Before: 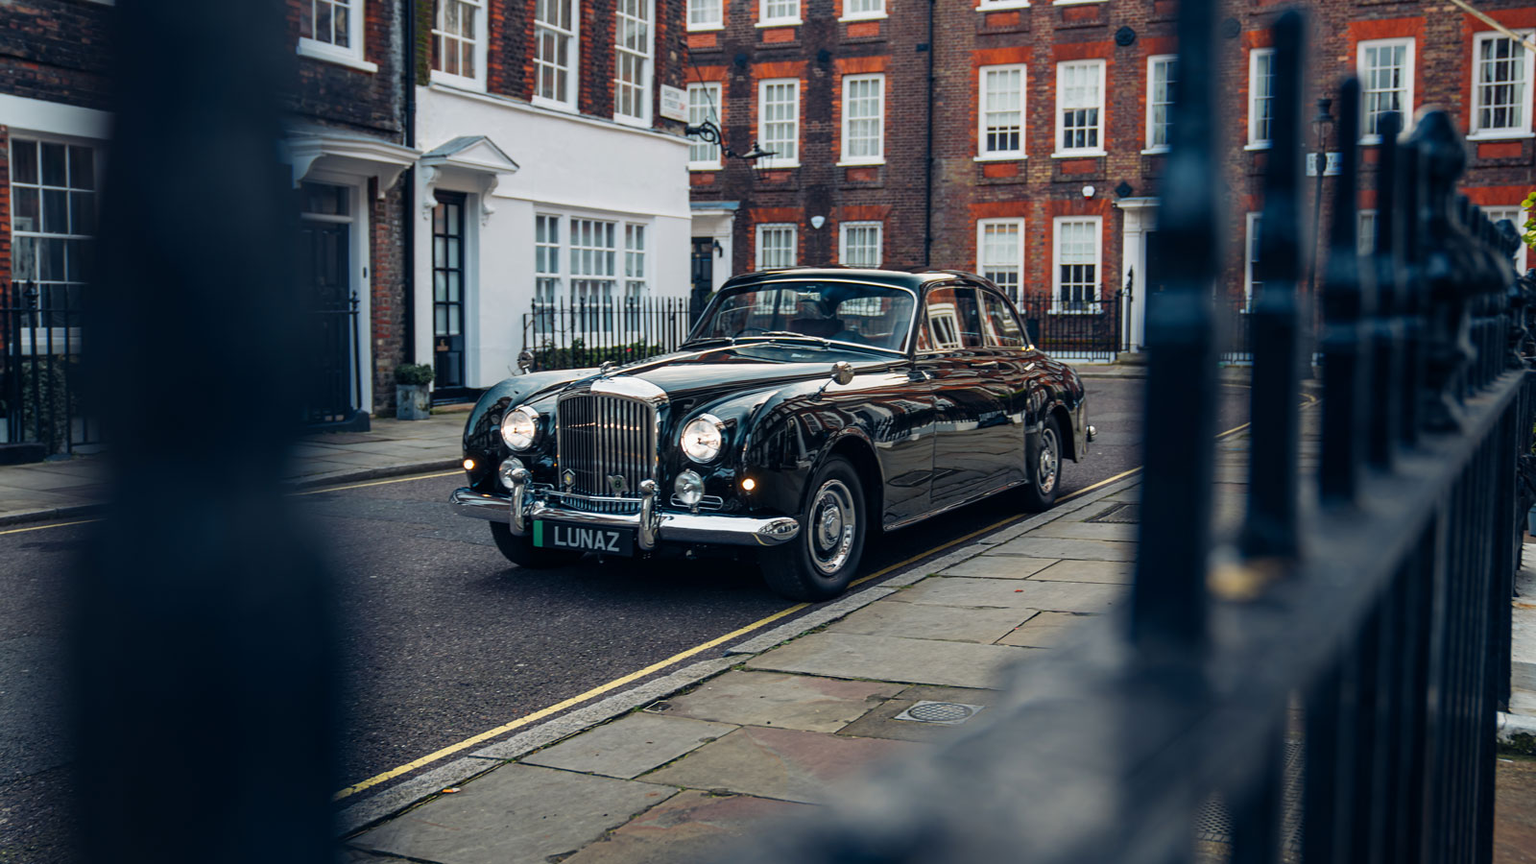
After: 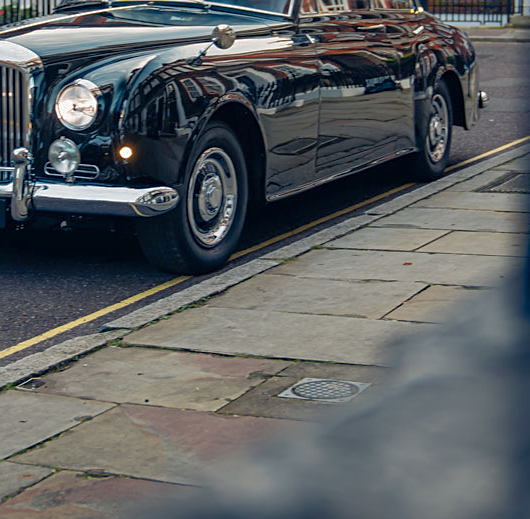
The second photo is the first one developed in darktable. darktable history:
shadows and highlights: on, module defaults
sharpen: amount 0.2
crop: left 40.878%, top 39.176%, right 25.993%, bottom 3.081%
